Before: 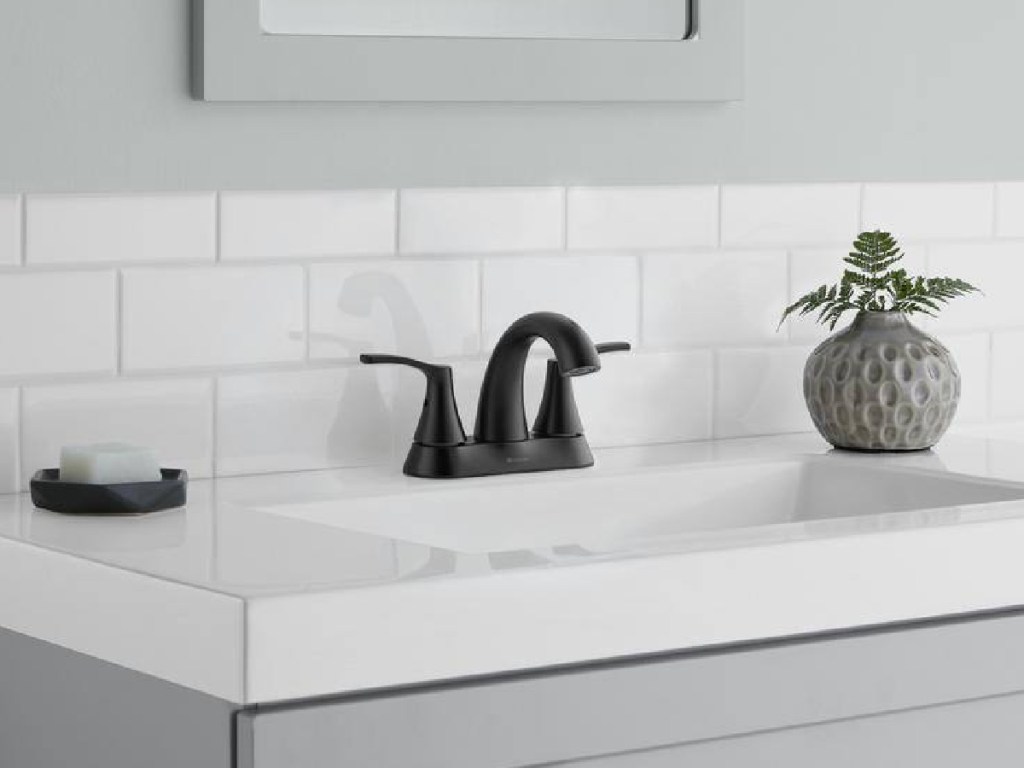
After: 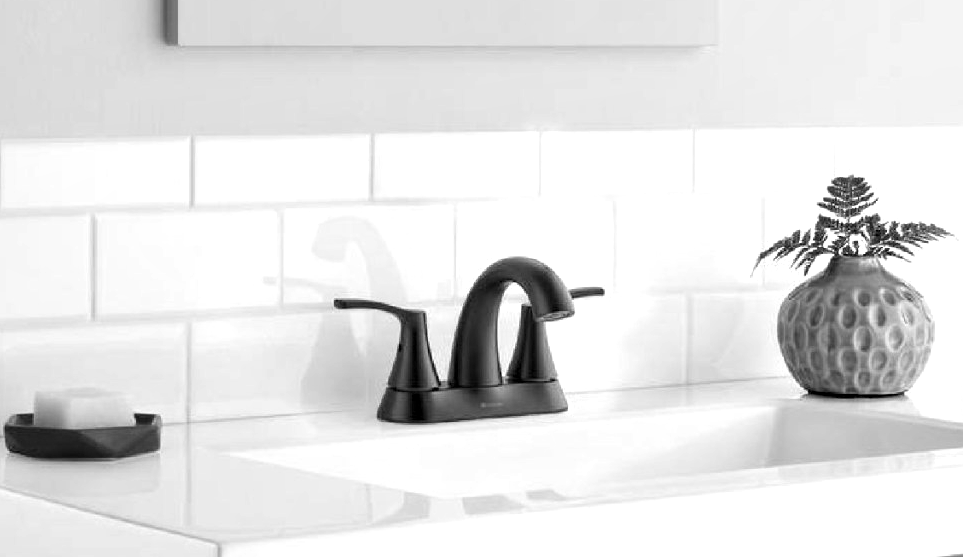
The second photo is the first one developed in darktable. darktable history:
crop: left 2.6%, top 7.233%, right 3.274%, bottom 20.206%
exposure: black level correction 0, exposure 0.691 EV, compensate highlight preservation false
color calibration: output gray [0.18, 0.41, 0.41, 0], illuminant same as pipeline (D50), adaptation XYZ, x 0.346, y 0.357, temperature 5007.52 K
contrast equalizer: octaves 7, y [[0.535, 0.543, 0.548, 0.548, 0.542, 0.532], [0.5 ×6], [0.5 ×6], [0 ×6], [0 ×6]]
